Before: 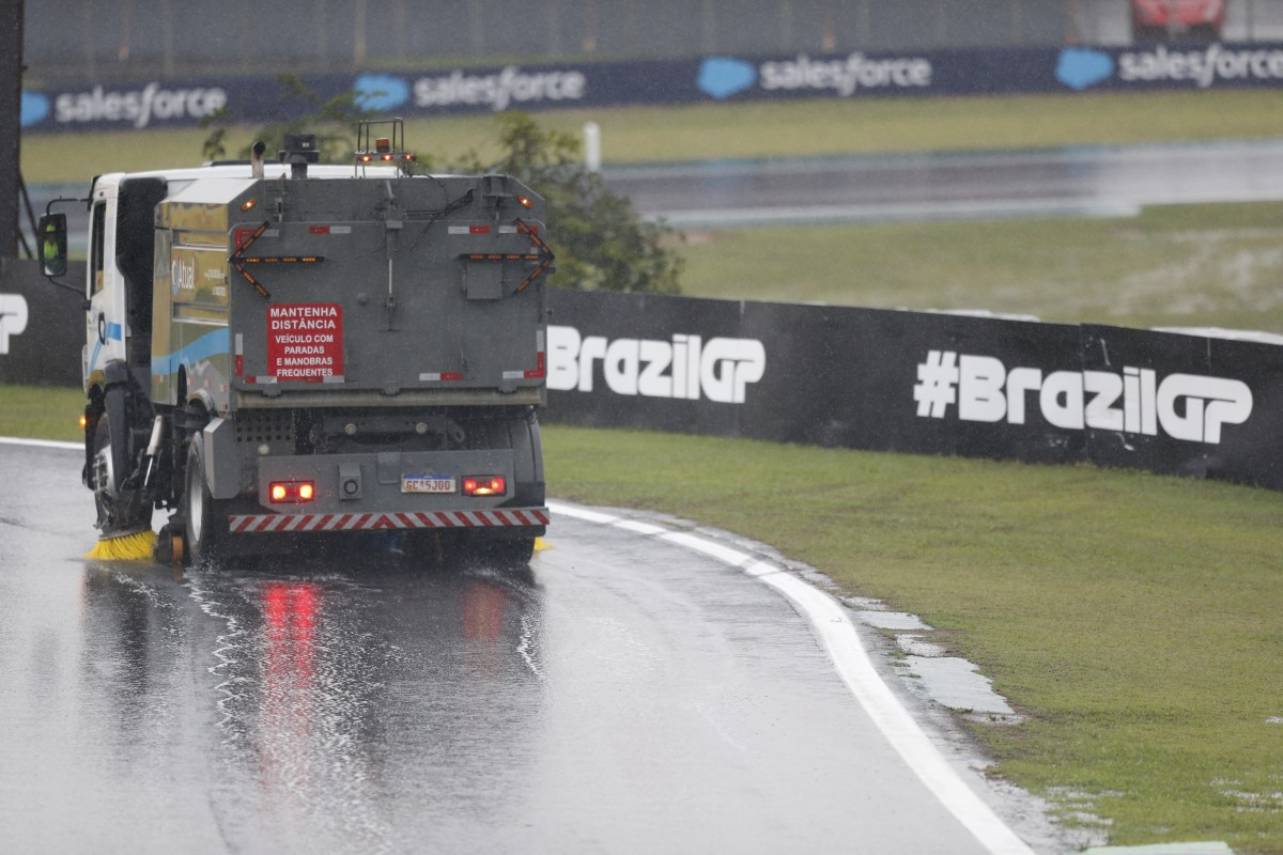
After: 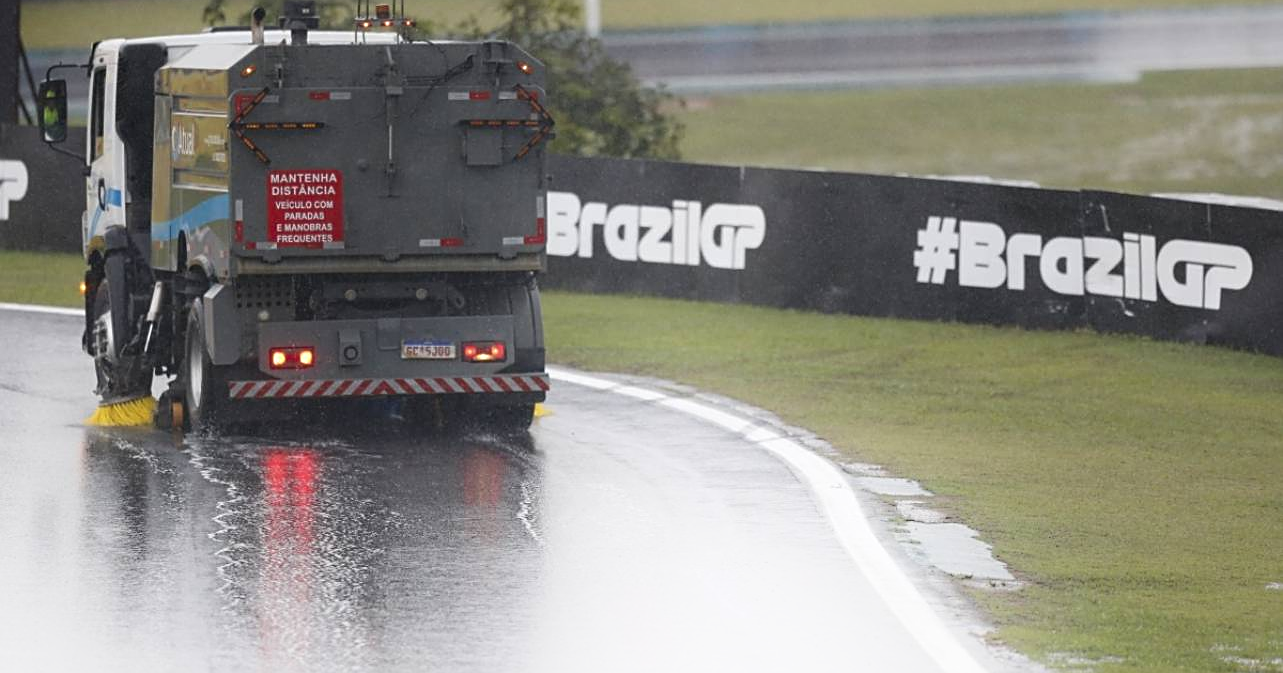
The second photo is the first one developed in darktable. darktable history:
sharpen: on, module defaults
crop and rotate: top 15.774%, bottom 5.506%
shadows and highlights: shadows -90, highlights 90, soften with gaussian
